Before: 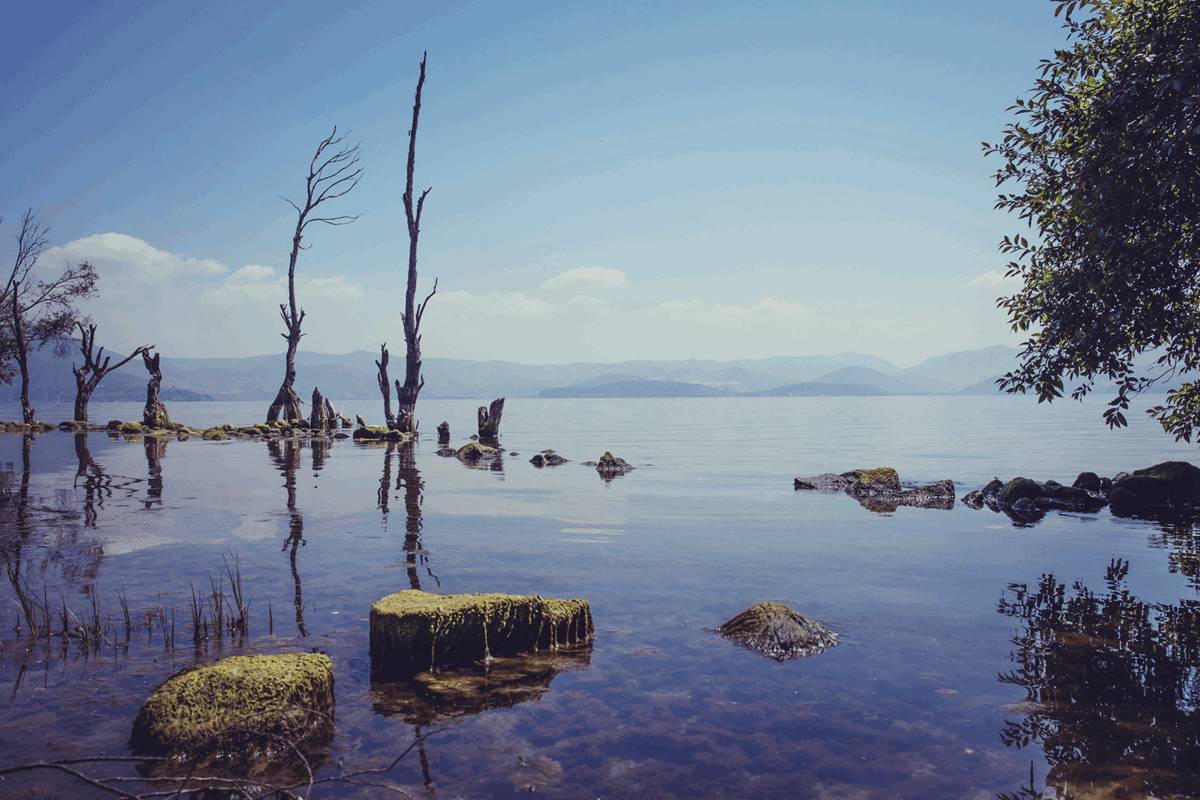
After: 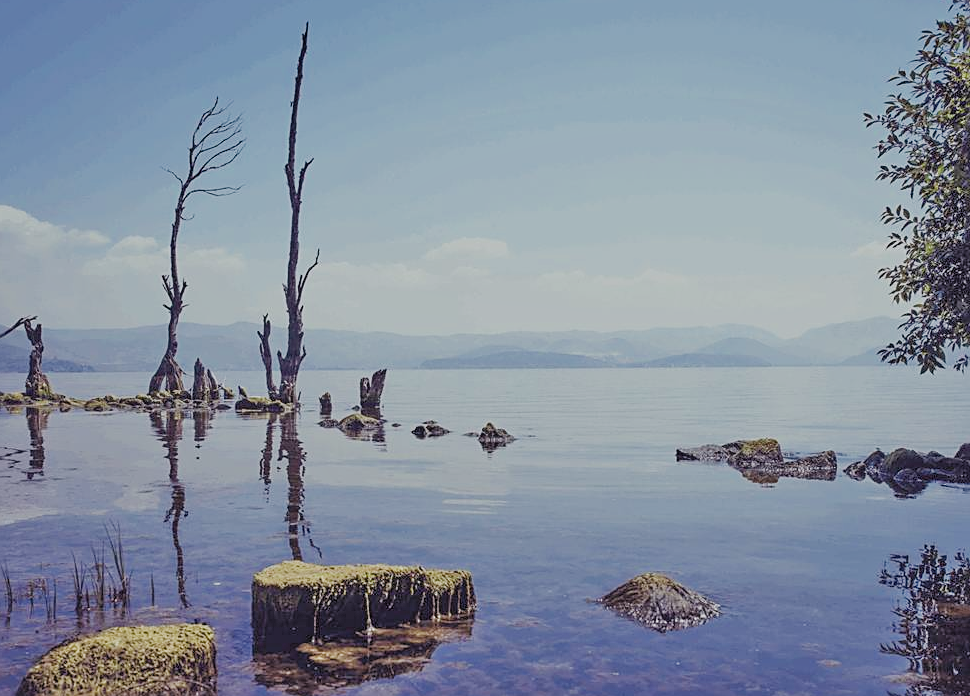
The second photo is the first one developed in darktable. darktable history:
crop: left 9.906%, top 3.658%, right 9.231%, bottom 9.247%
tone equalizer: -7 EV 0.14 EV, -6 EV 0.568 EV, -5 EV 1.13 EV, -4 EV 1.33 EV, -3 EV 1.13 EV, -2 EV 0.6 EV, -1 EV 0.153 EV
filmic rgb: black relative exposure -7.99 EV, white relative exposure 4.06 EV, hardness 4.14, add noise in highlights 0, preserve chrominance max RGB, color science v3 (2019), use custom middle-gray values true, contrast in highlights soft
sharpen: on, module defaults
